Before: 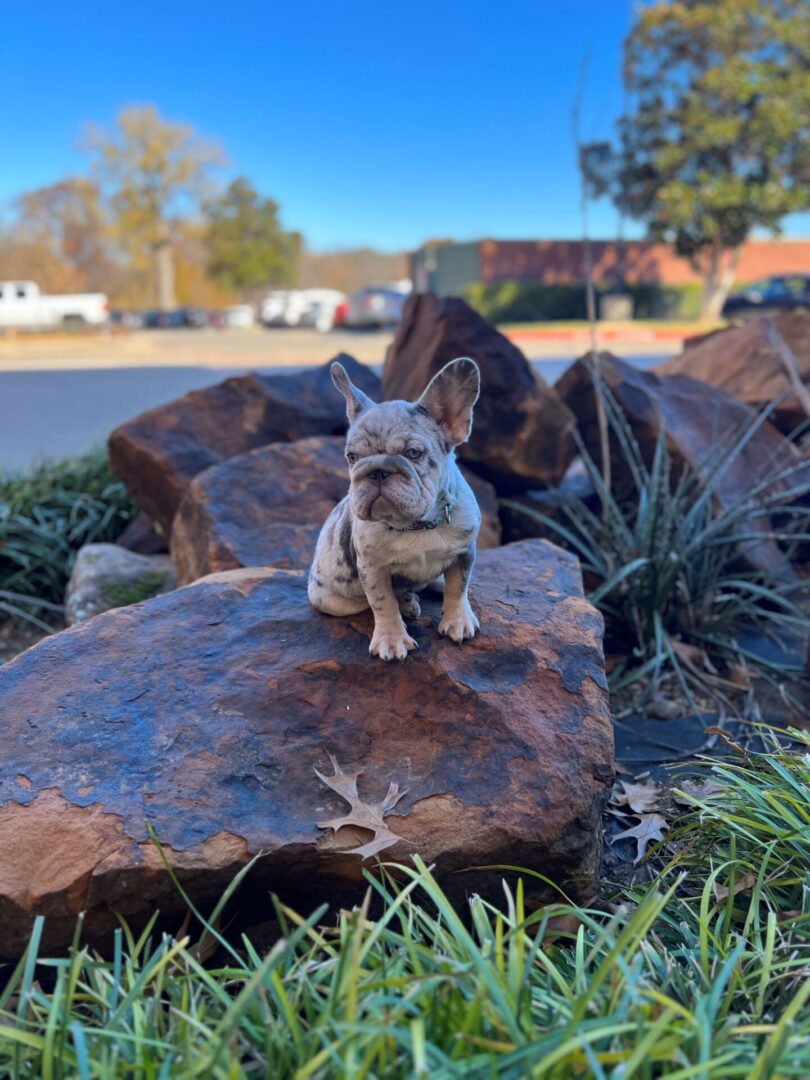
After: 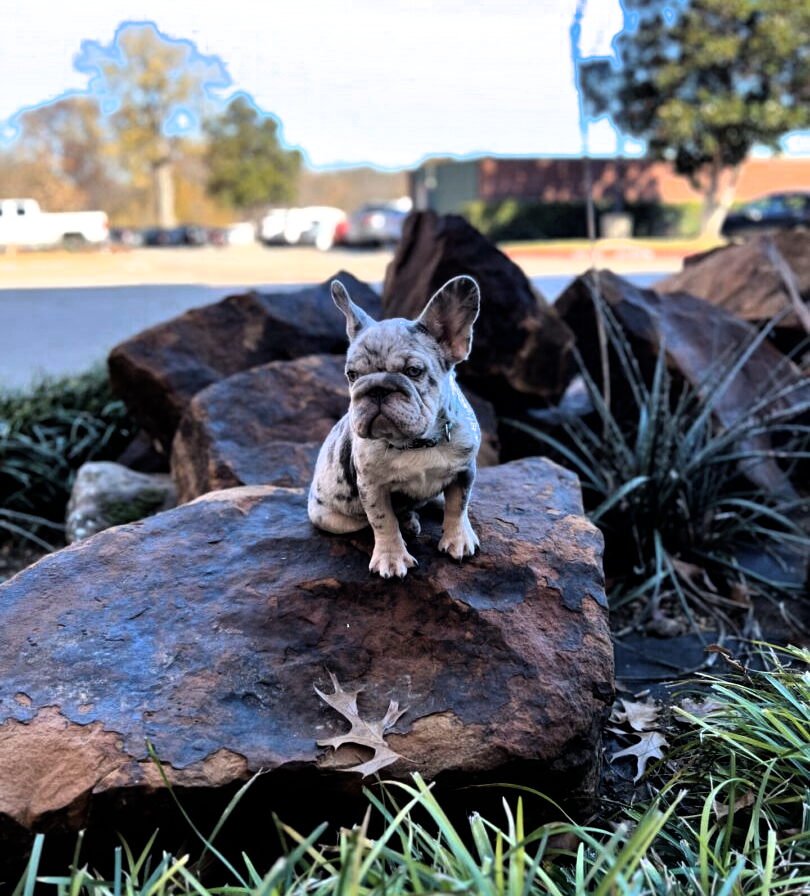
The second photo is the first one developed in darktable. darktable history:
crop: top 7.625%, bottom 8.027%
filmic rgb: black relative exposure -8.2 EV, white relative exposure 2.2 EV, threshold 3 EV, hardness 7.11, latitude 85.74%, contrast 1.696, highlights saturation mix -4%, shadows ↔ highlights balance -2.69%, color science v5 (2021), contrast in shadows safe, contrast in highlights safe, enable highlight reconstruction true
